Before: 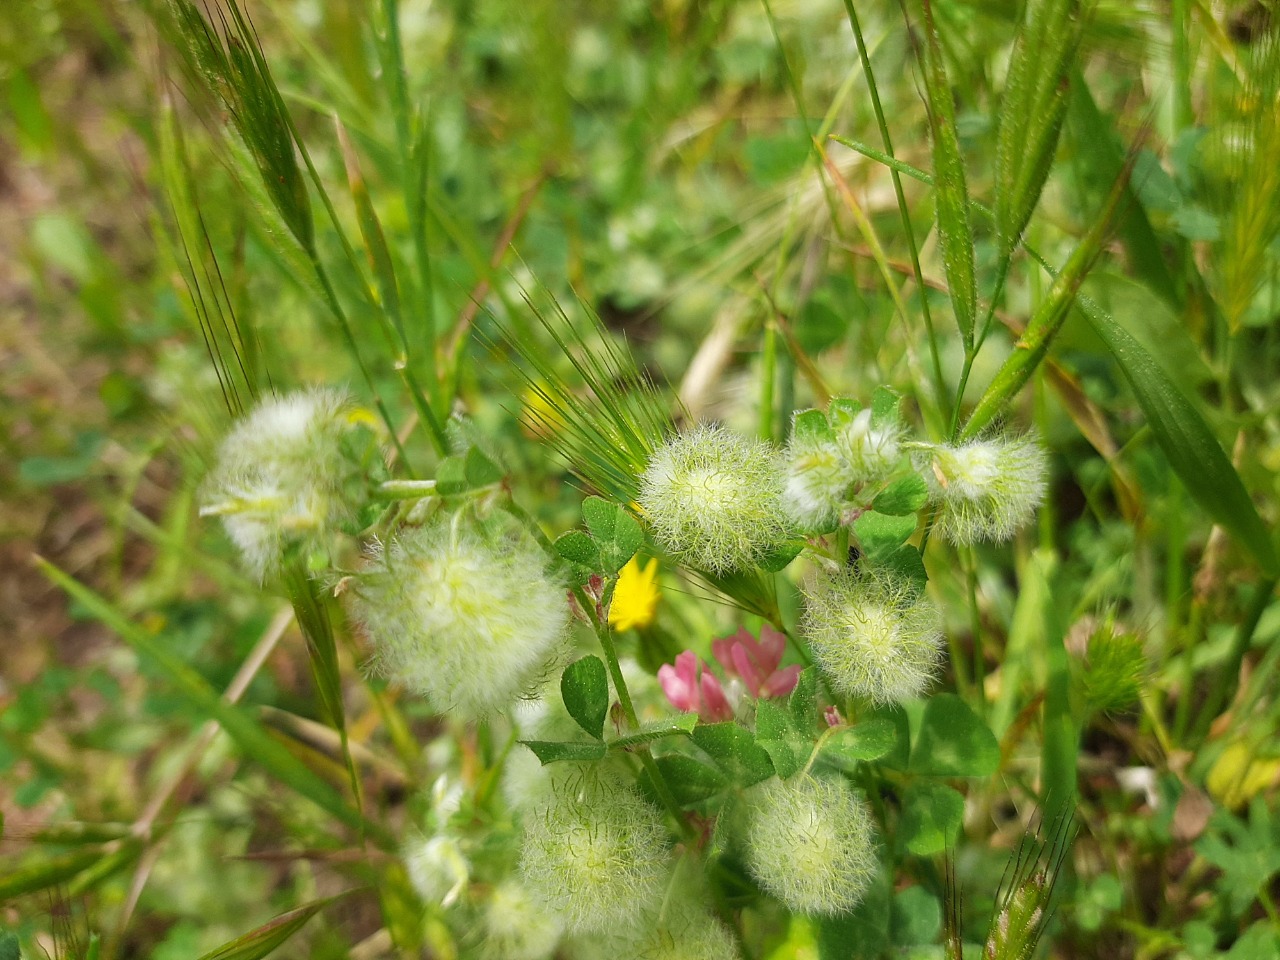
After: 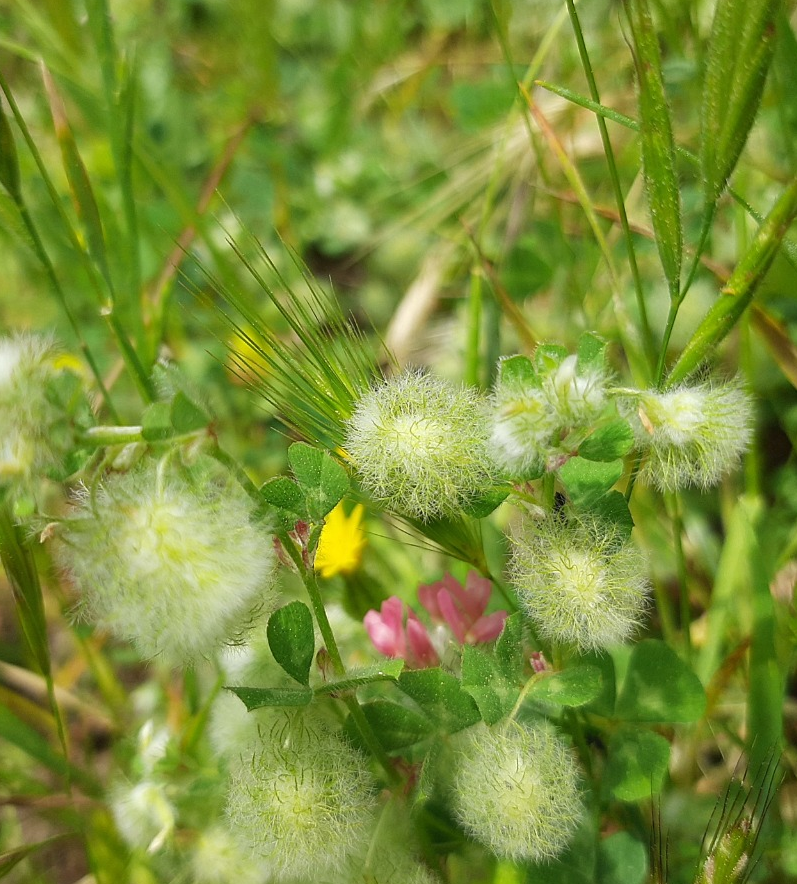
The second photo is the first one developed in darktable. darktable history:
crop and rotate: left 22.998%, top 5.637%, right 14.729%, bottom 2.247%
